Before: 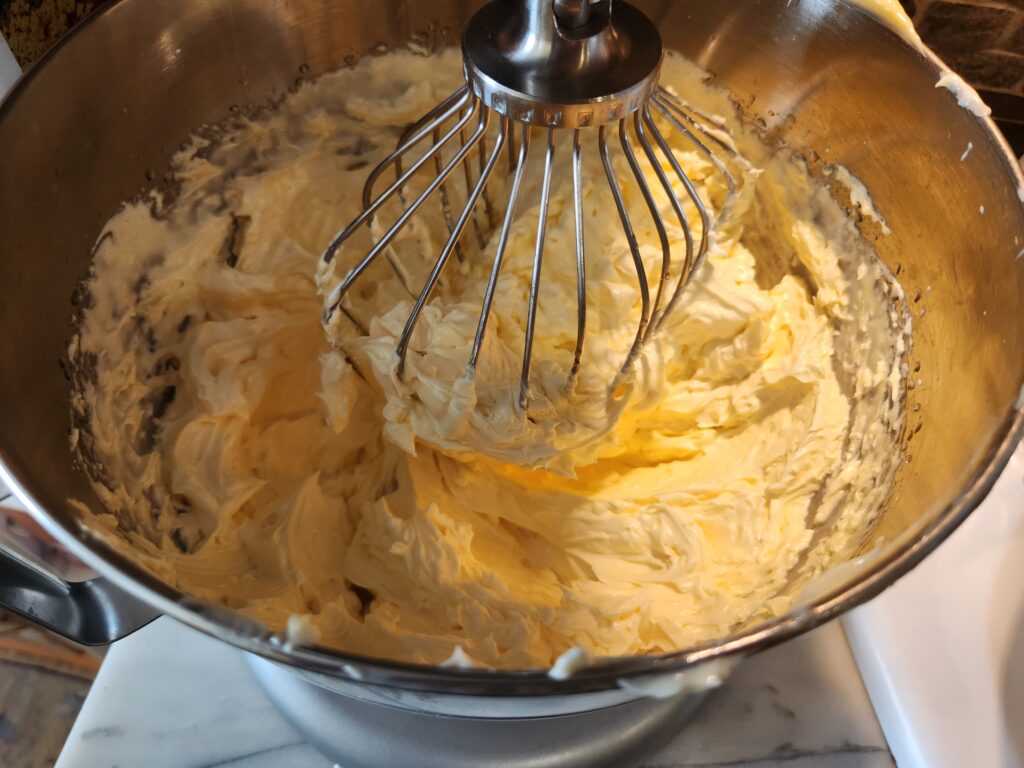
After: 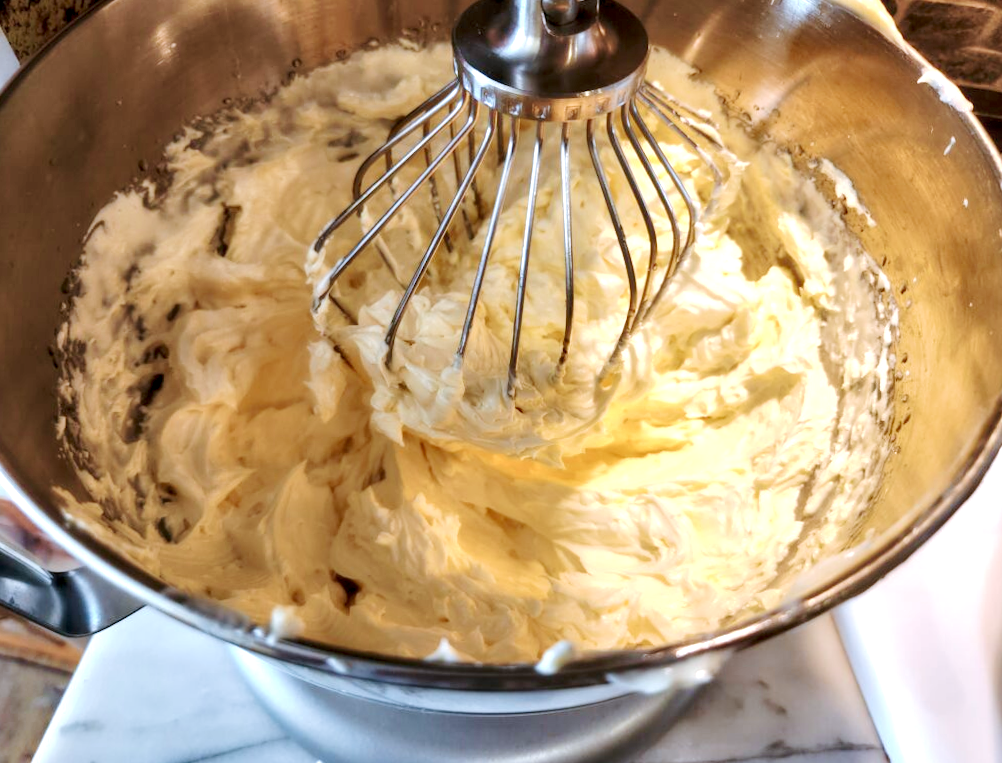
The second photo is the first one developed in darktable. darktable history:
exposure: black level correction 0, exposure 0.5 EV, compensate highlight preservation false
base curve: curves: ch0 [(0, 0) (0.158, 0.273) (0.879, 0.895) (1, 1)], preserve colors none
contrast equalizer: y [[0.514, 0.573, 0.581, 0.508, 0.5, 0.5], [0.5 ×6], [0.5 ×6], [0 ×6], [0 ×6]]
rotate and perspective: rotation 0.226°, lens shift (vertical) -0.042, crop left 0.023, crop right 0.982, crop top 0.006, crop bottom 0.994
velvia: strength 30%
local contrast: on, module defaults
color correction: highlights a* -0.772, highlights b* -8.92
